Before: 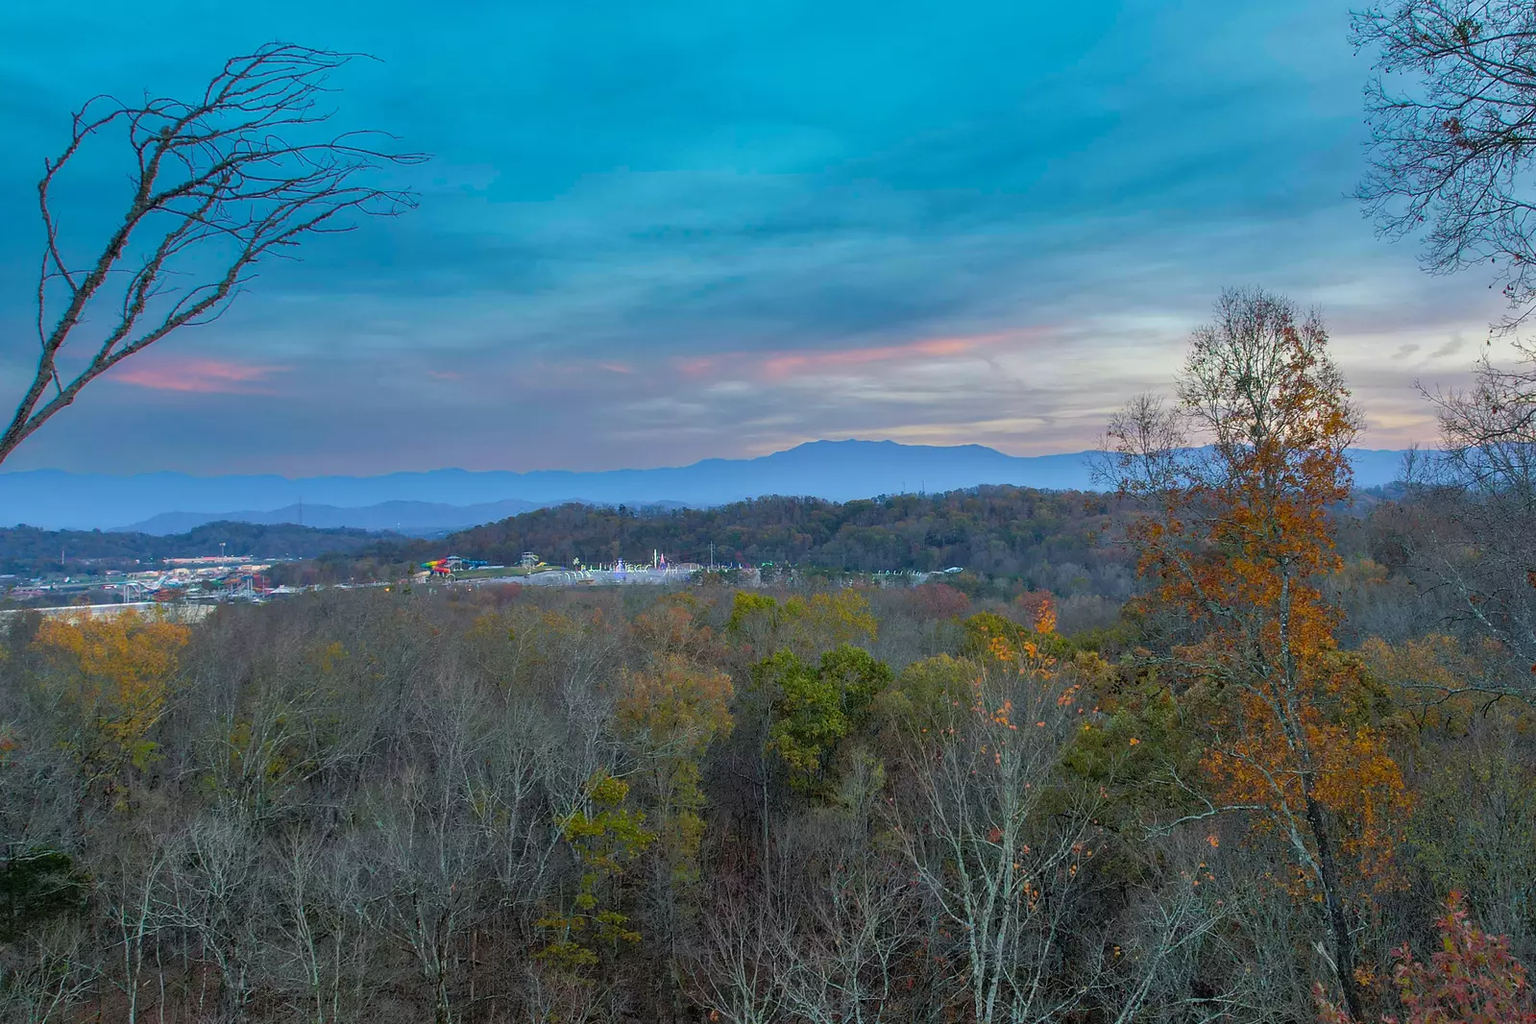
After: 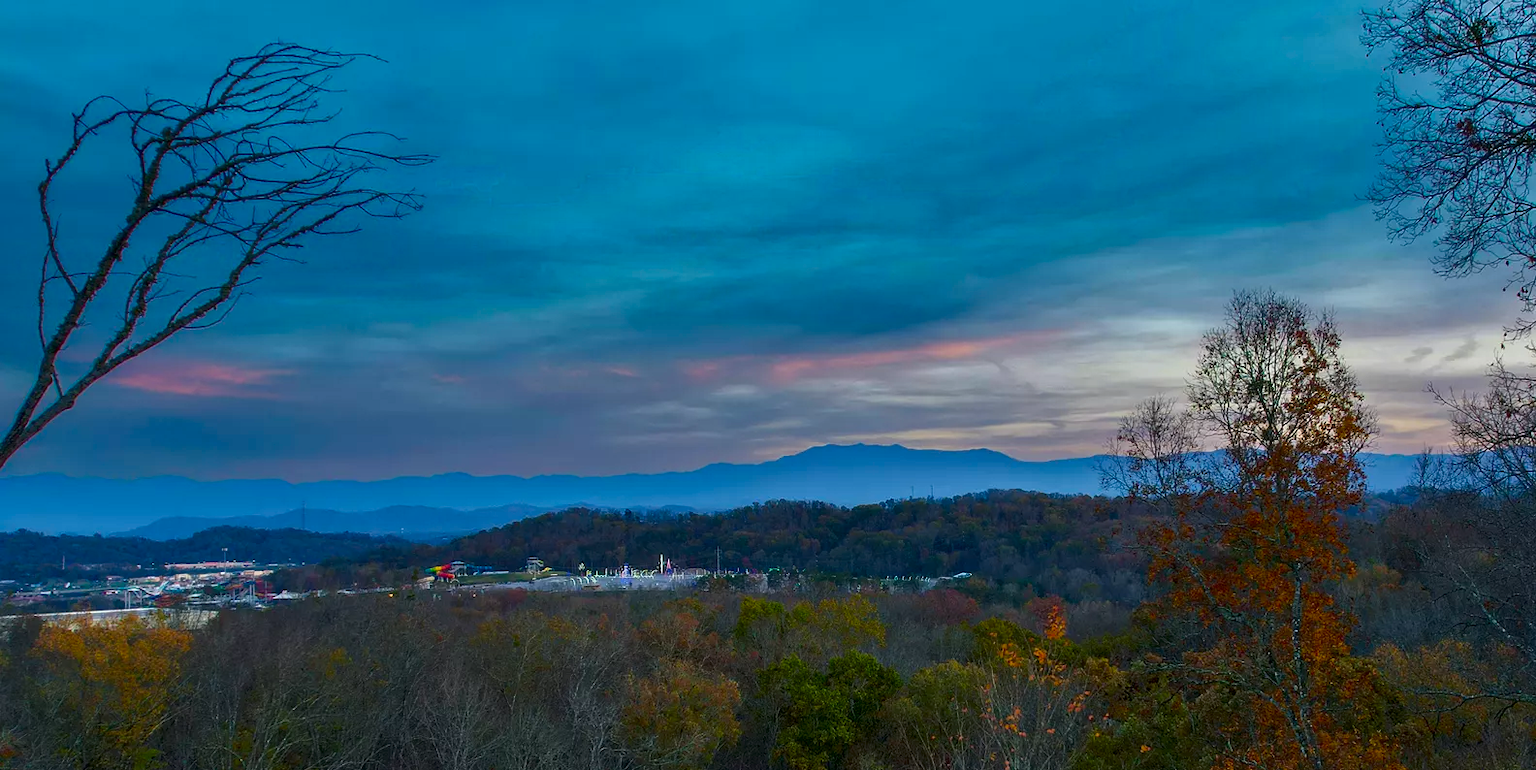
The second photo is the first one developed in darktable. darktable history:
crop: bottom 24.987%
exposure: black level correction 0.001, compensate highlight preservation false
contrast brightness saturation: contrast 0.102, brightness -0.259, saturation 0.136
